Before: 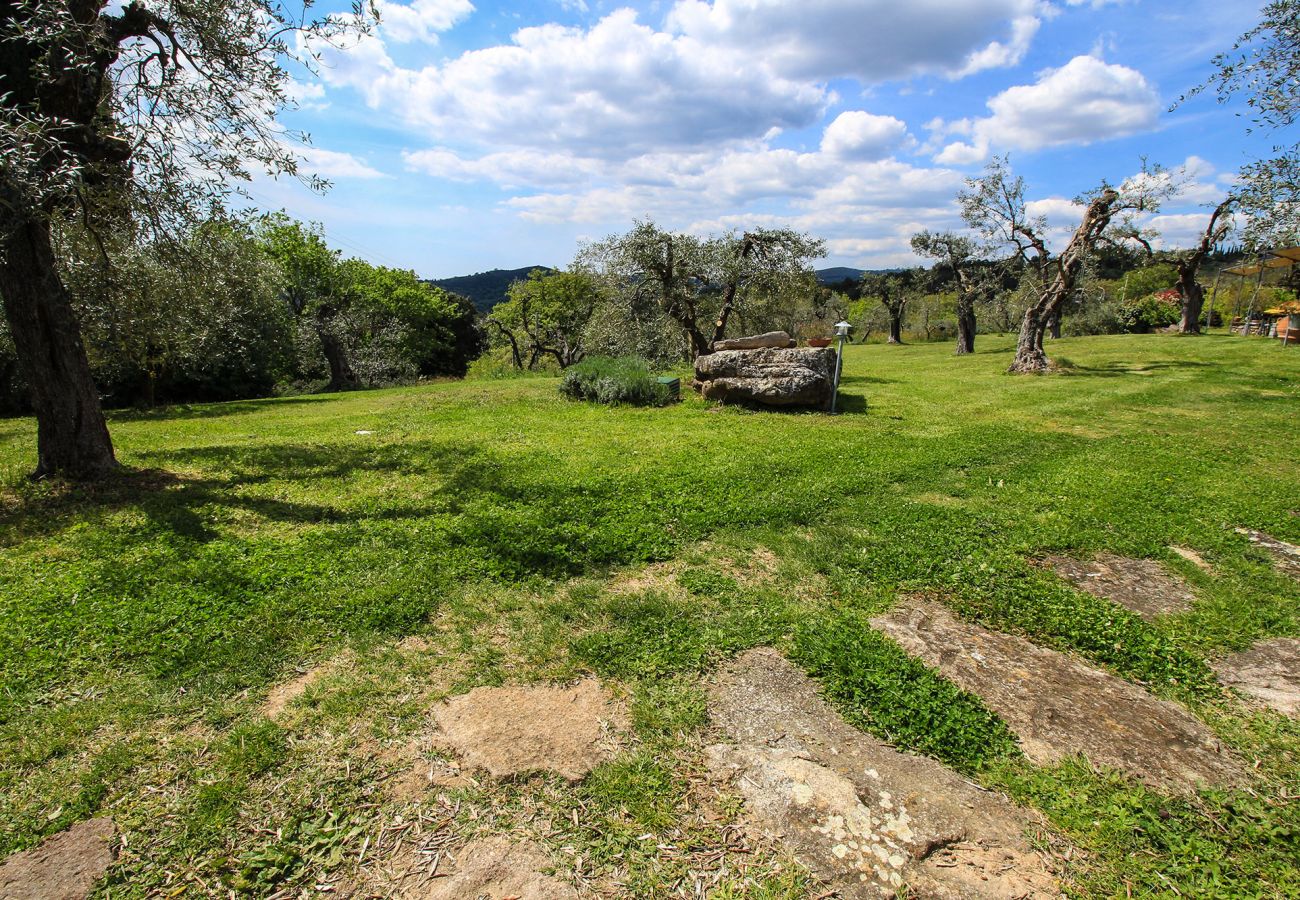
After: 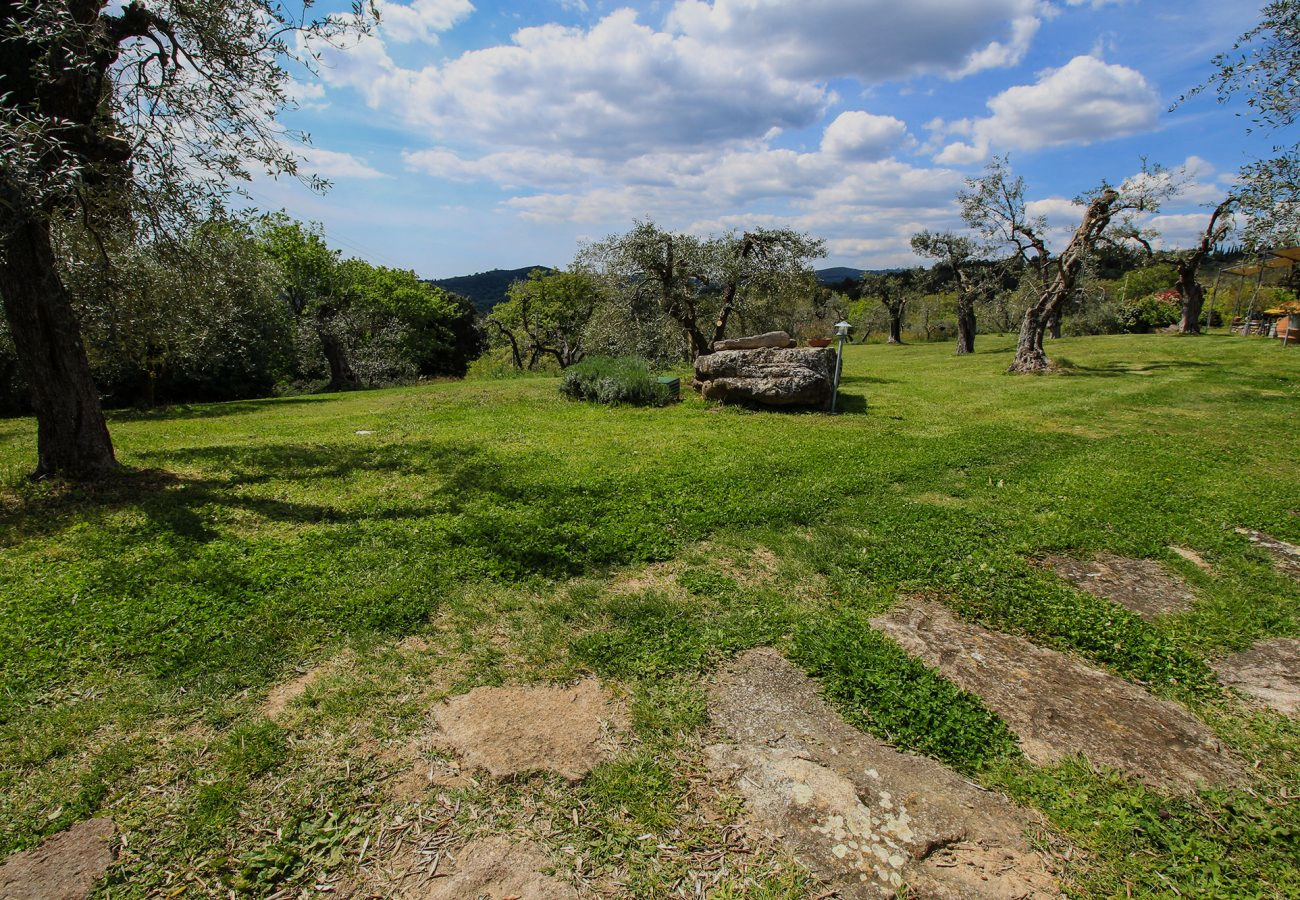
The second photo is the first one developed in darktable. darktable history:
exposure: exposure -0.492 EV, compensate exposure bias true, compensate highlight preservation false
